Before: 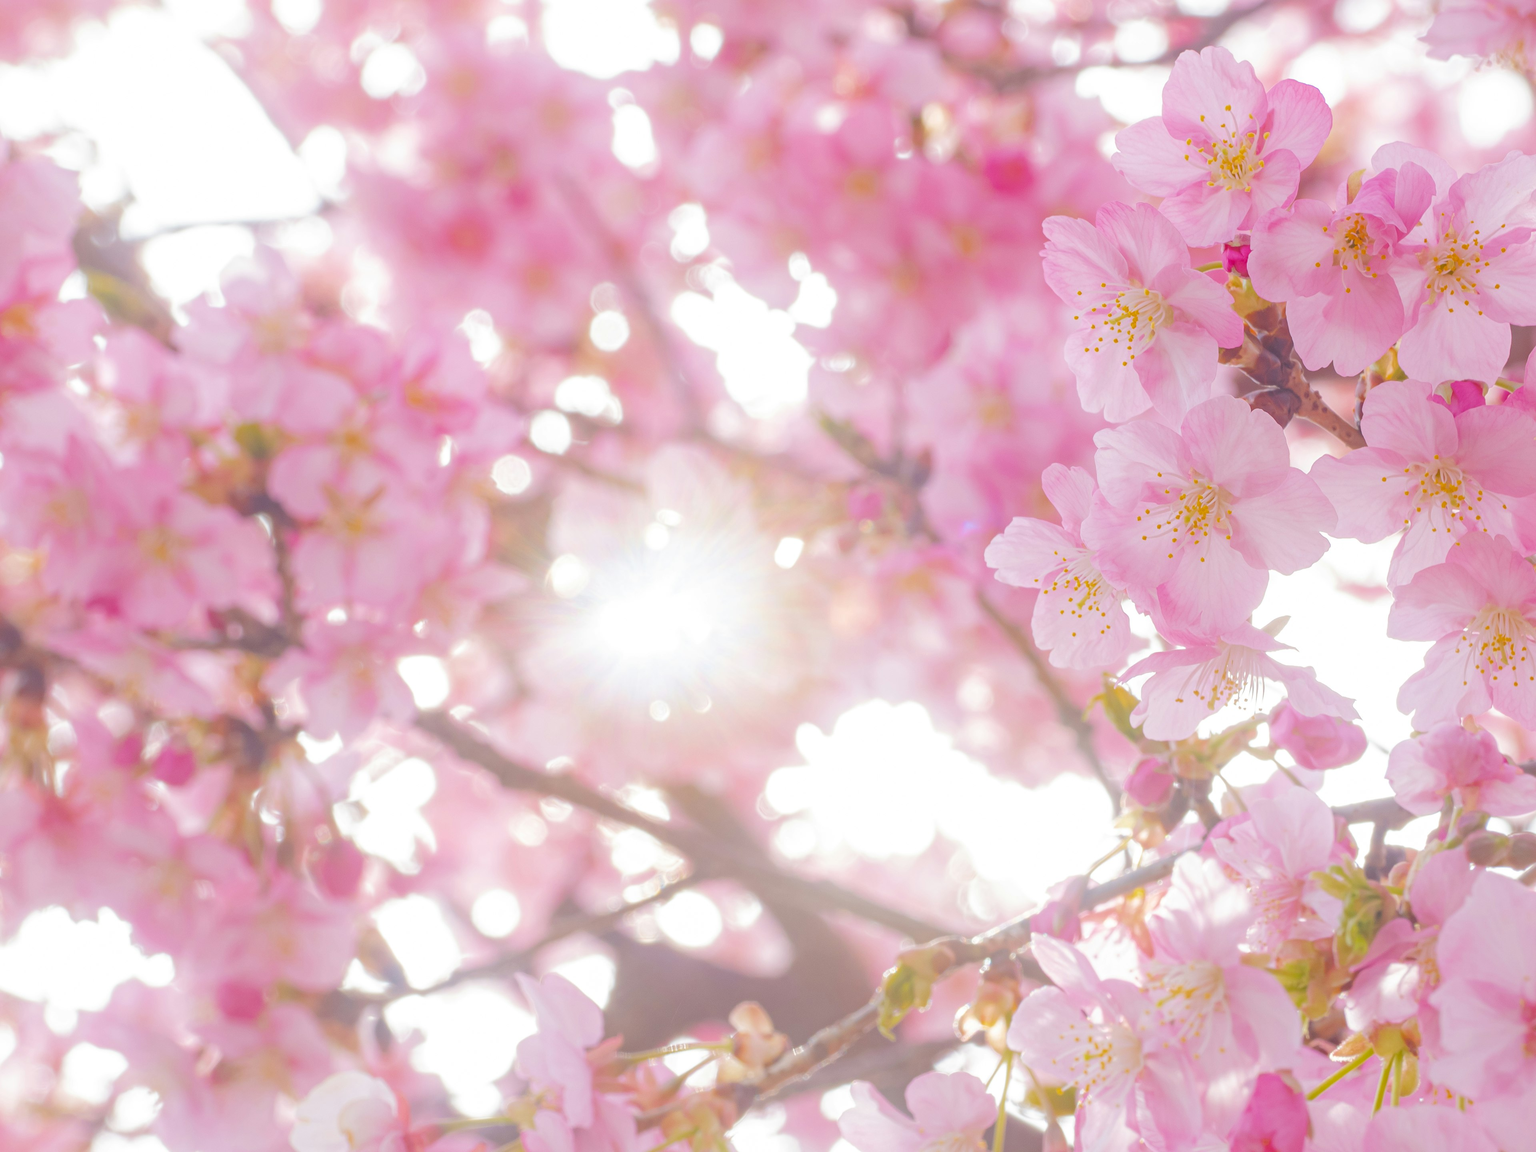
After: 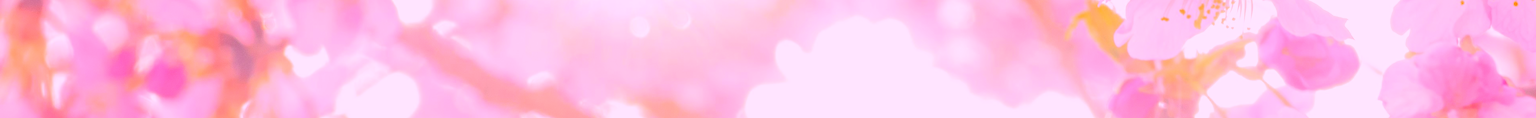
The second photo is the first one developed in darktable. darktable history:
tone equalizer: on, module defaults
white balance: red 1.188, blue 1.11
crop and rotate: top 59.084%, bottom 30.916%
rgb levels: levels [[0.029, 0.461, 0.922], [0, 0.5, 1], [0, 0.5, 1]]
rotate and perspective: lens shift (horizontal) -0.055, automatic cropping off
tone curve: curves: ch0 [(0, 0) (0.239, 0.248) (0.508, 0.606) (0.826, 0.855) (1, 0.945)]; ch1 [(0, 0) (0.401, 0.42) (0.442, 0.47) (0.492, 0.498) (0.511, 0.516) (0.555, 0.586) (0.681, 0.739) (1, 1)]; ch2 [(0, 0) (0.411, 0.433) (0.5, 0.504) (0.545, 0.574) (1, 1)], color space Lab, independent channels, preserve colors none
